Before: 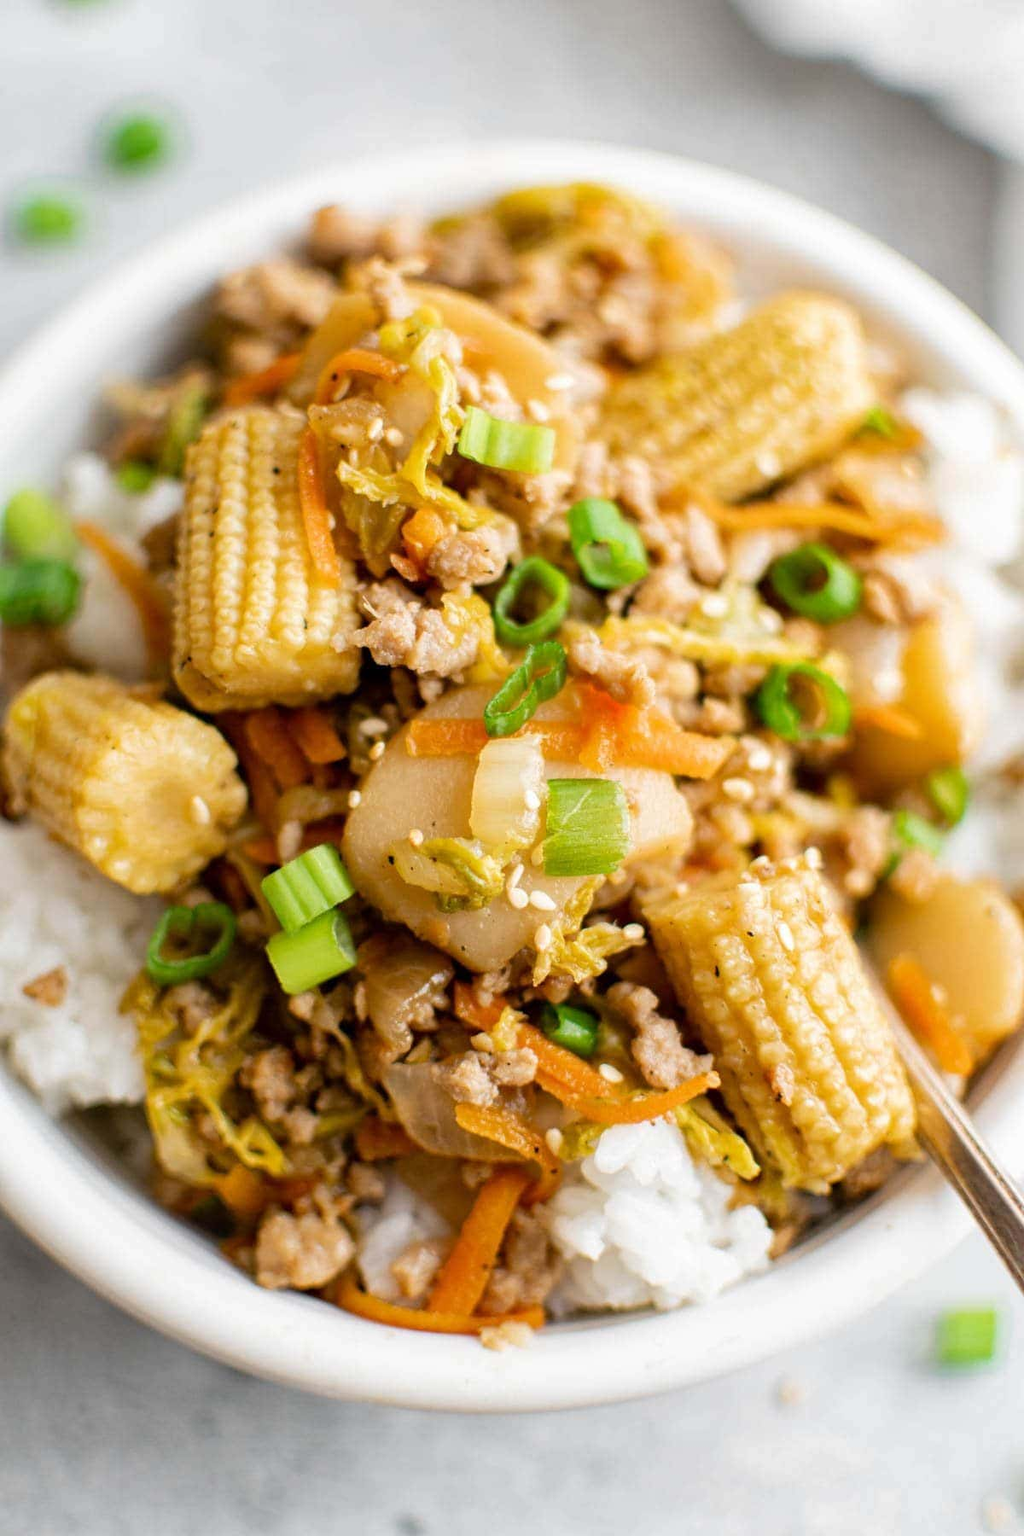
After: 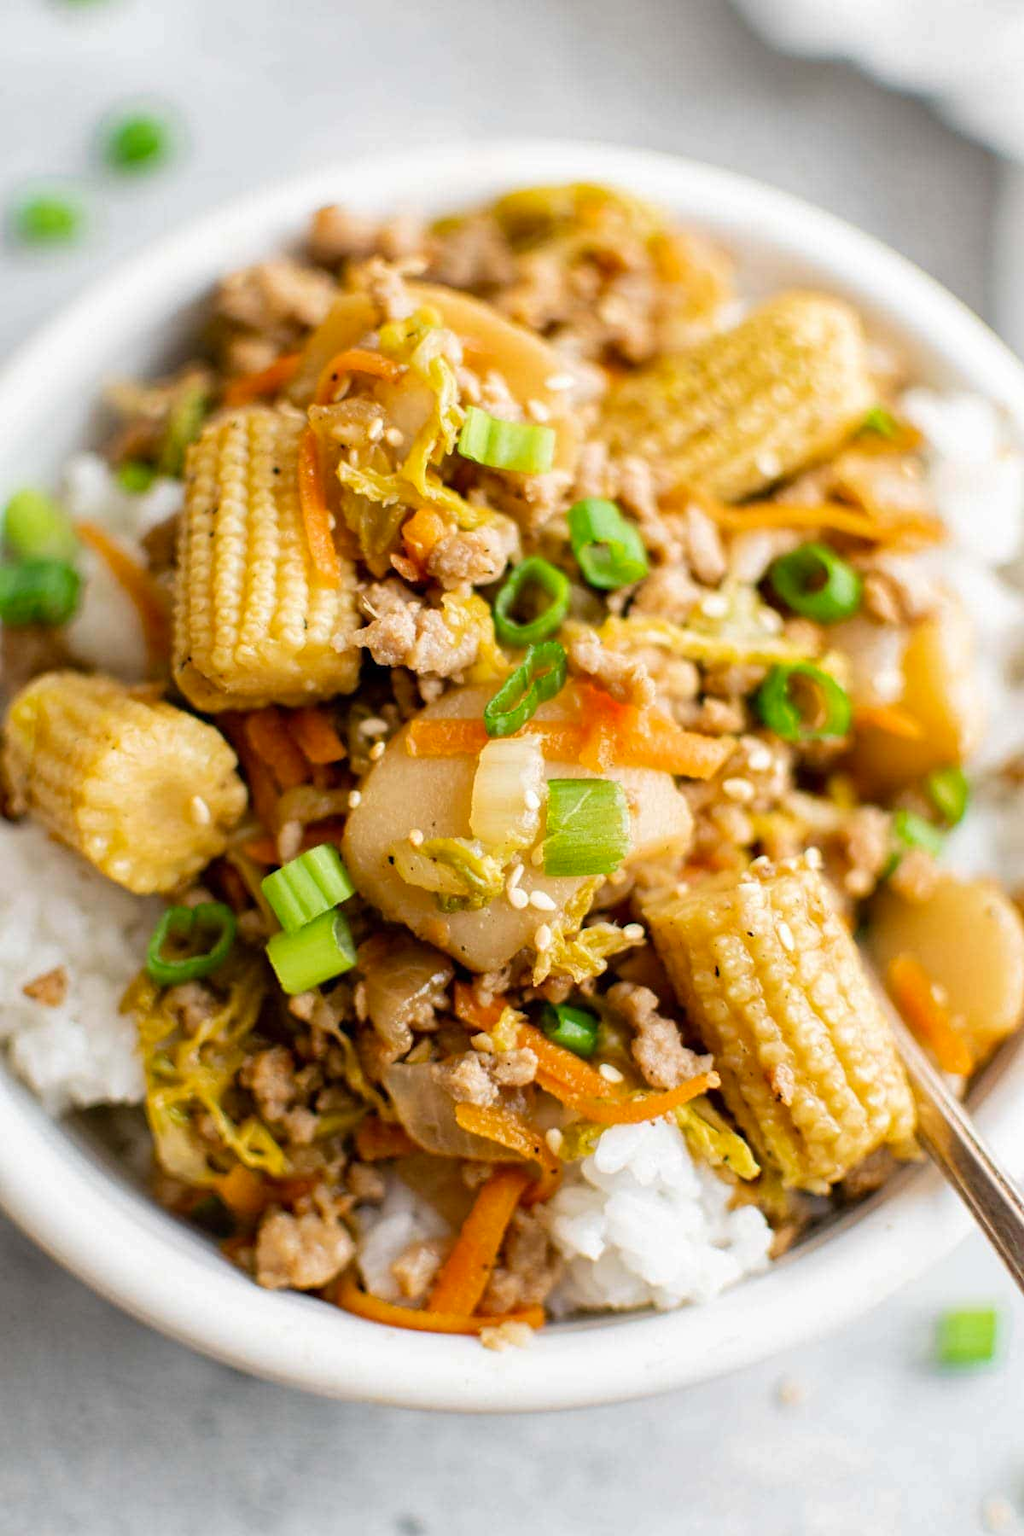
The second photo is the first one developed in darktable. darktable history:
color correction: highlights b* 0.022, saturation 1.06
